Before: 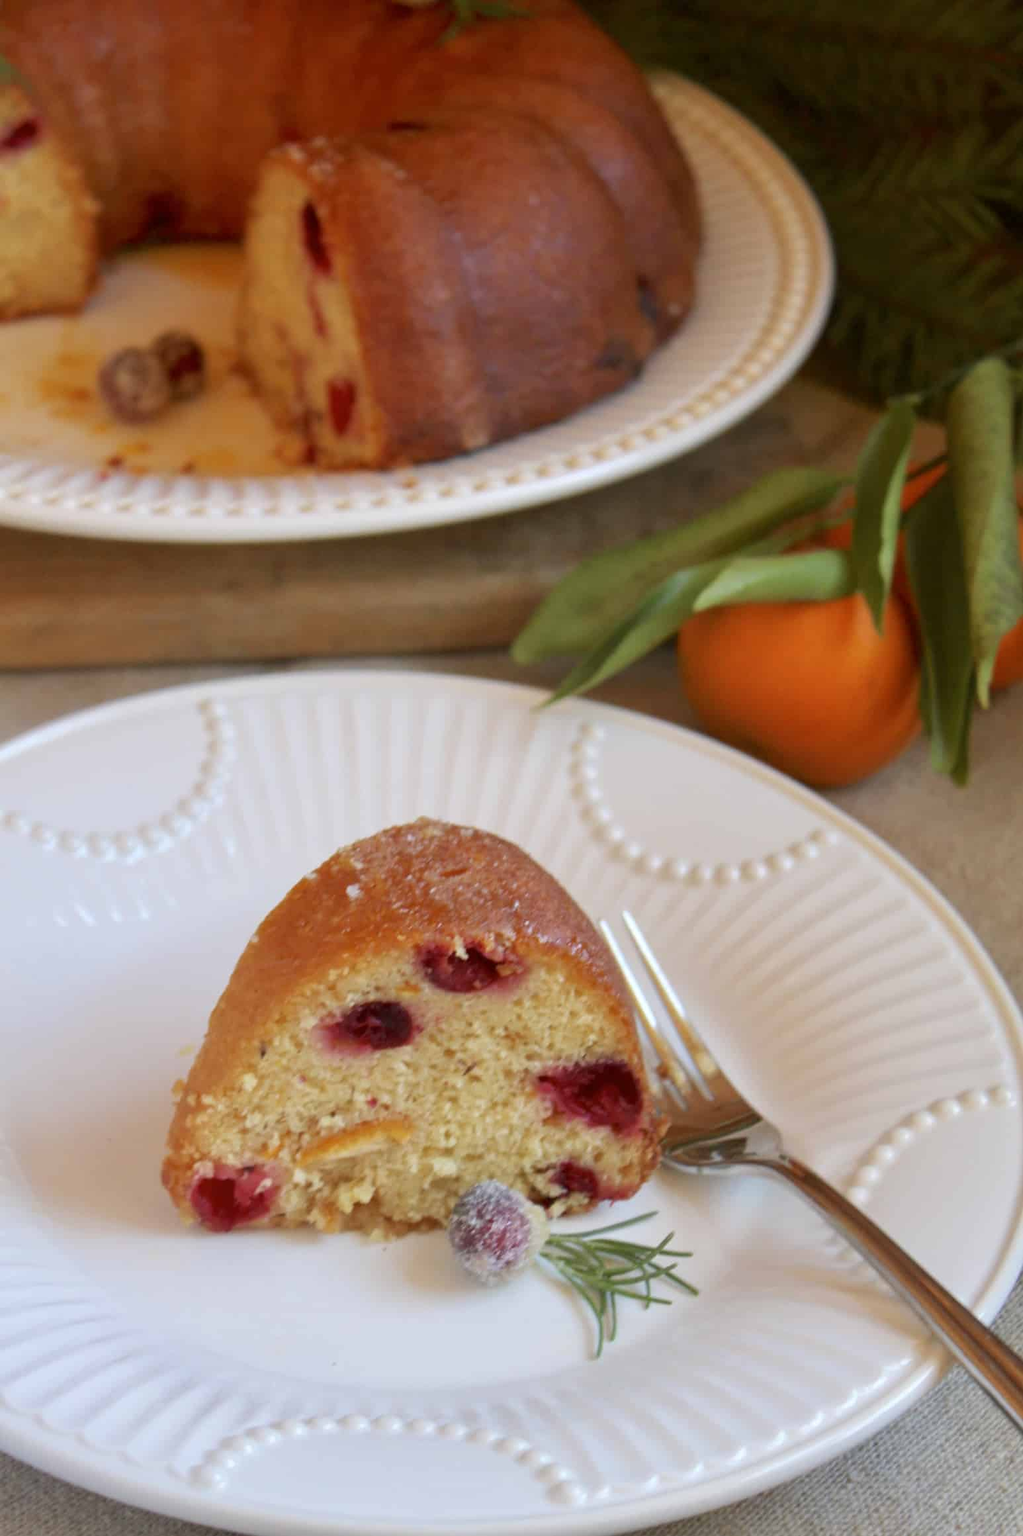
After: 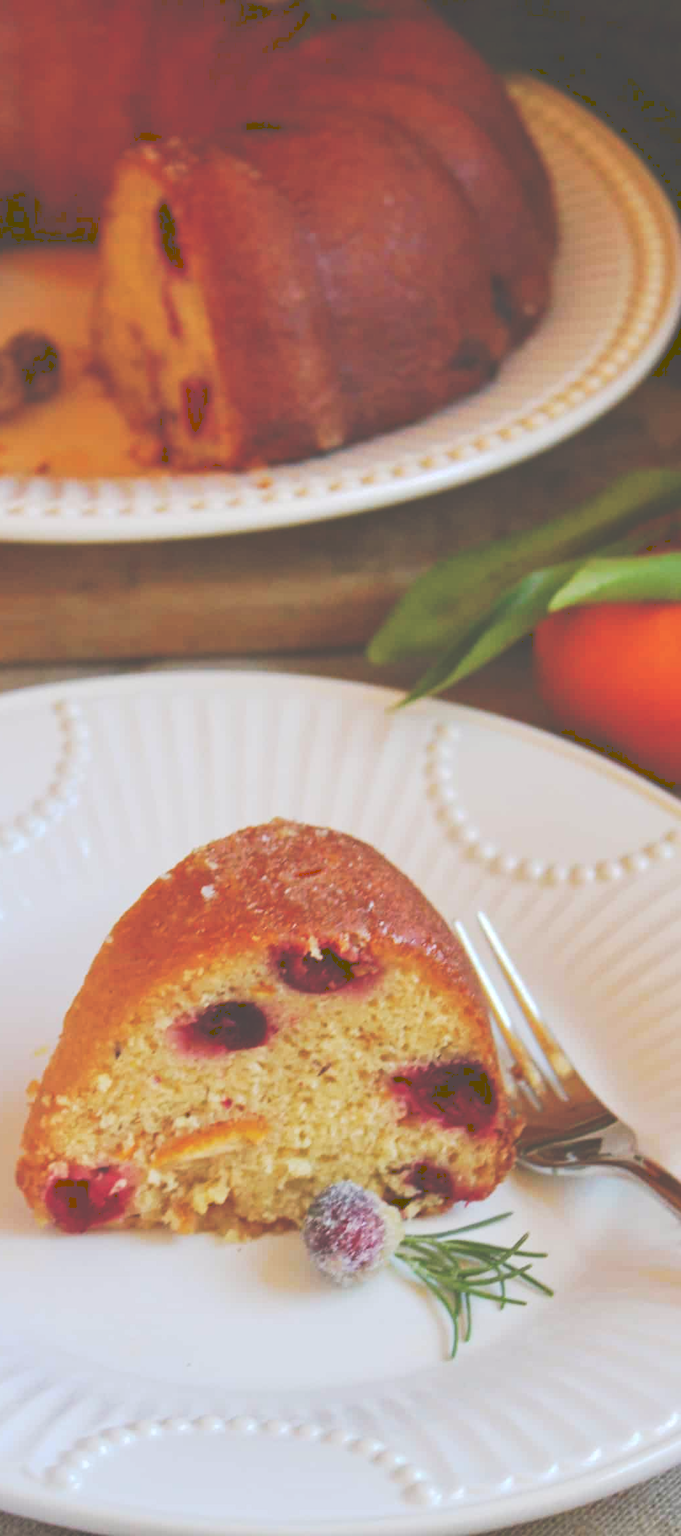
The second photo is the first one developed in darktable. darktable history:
haze removal: compatibility mode true, adaptive false
crop and rotate: left 14.292%, right 19.041%
tone curve: curves: ch0 [(0, 0) (0.003, 0.299) (0.011, 0.299) (0.025, 0.299) (0.044, 0.299) (0.069, 0.3) (0.1, 0.306) (0.136, 0.316) (0.177, 0.326) (0.224, 0.338) (0.277, 0.366) (0.335, 0.406) (0.399, 0.462) (0.468, 0.533) (0.543, 0.607) (0.623, 0.7) (0.709, 0.775) (0.801, 0.843) (0.898, 0.903) (1, 1)], preserve colors none
white balance: red 1, blue 1
